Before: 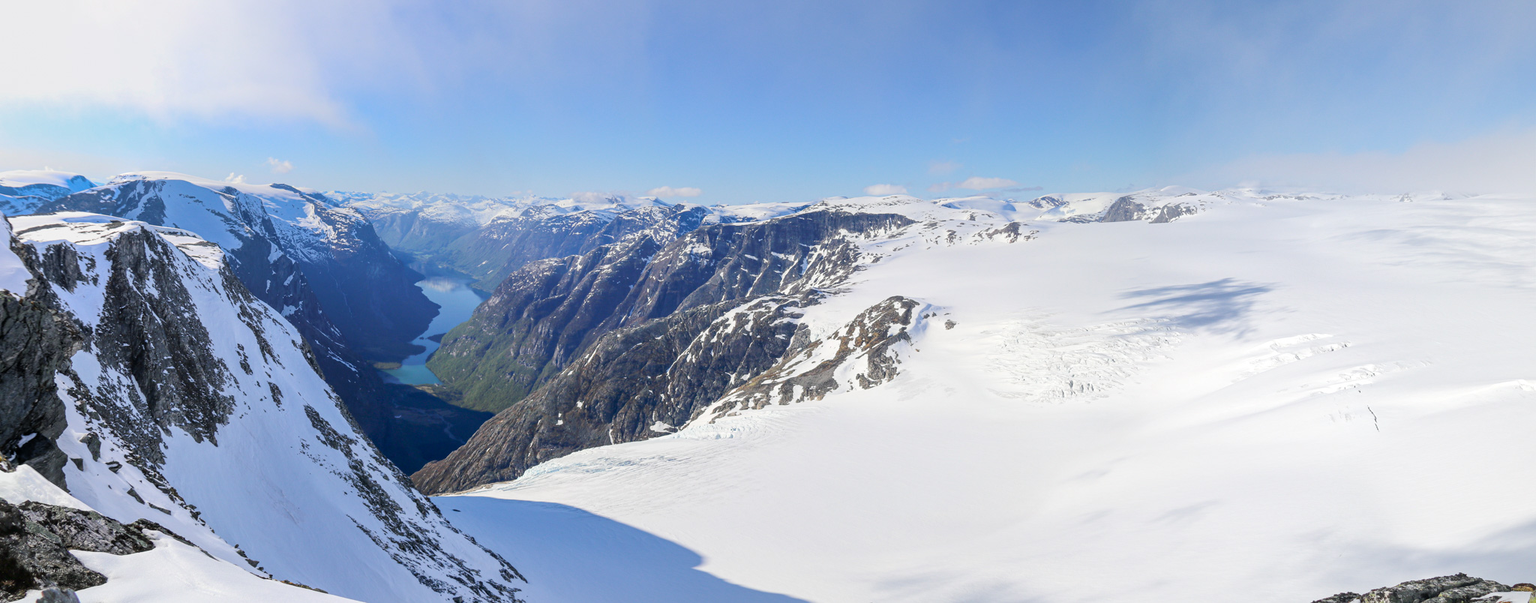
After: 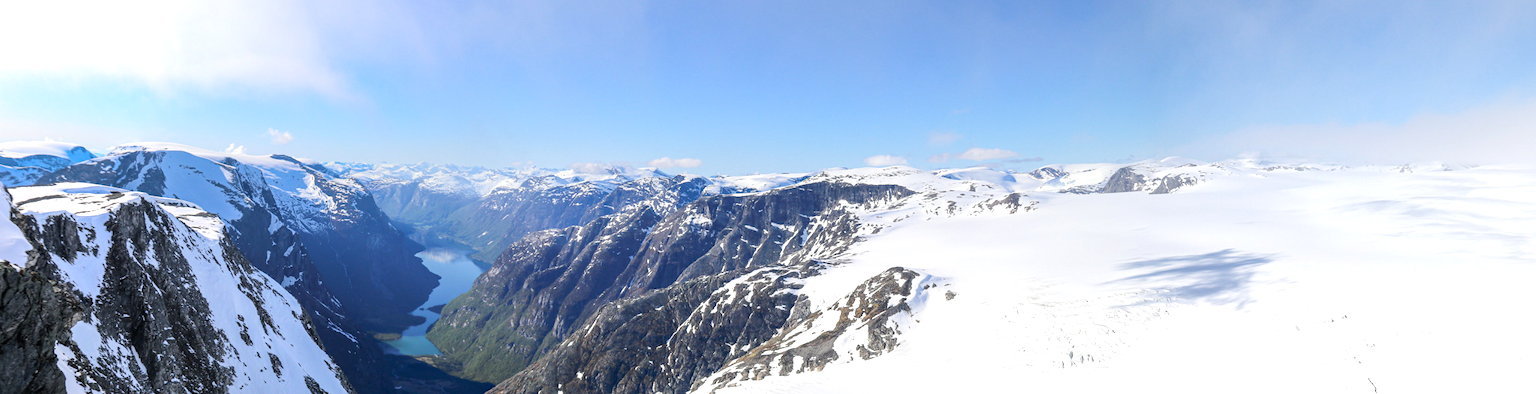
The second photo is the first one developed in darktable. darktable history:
crop and rotate: top 4.906%, bottom 29.587%
tone equalizer: -8 EV -0.444 EV, -7 EV -0.399 EV, -6 EV -0.317 EV, -5 EV -0.2 EV, -3 EV 0.233 EV, -2 EV 0.316 EV, -1 EV 0.382 EV, +0 EV 0.4 EV, edges refinement/feathering 500, mask exposure compensation -1.57 EV, preserve details no
